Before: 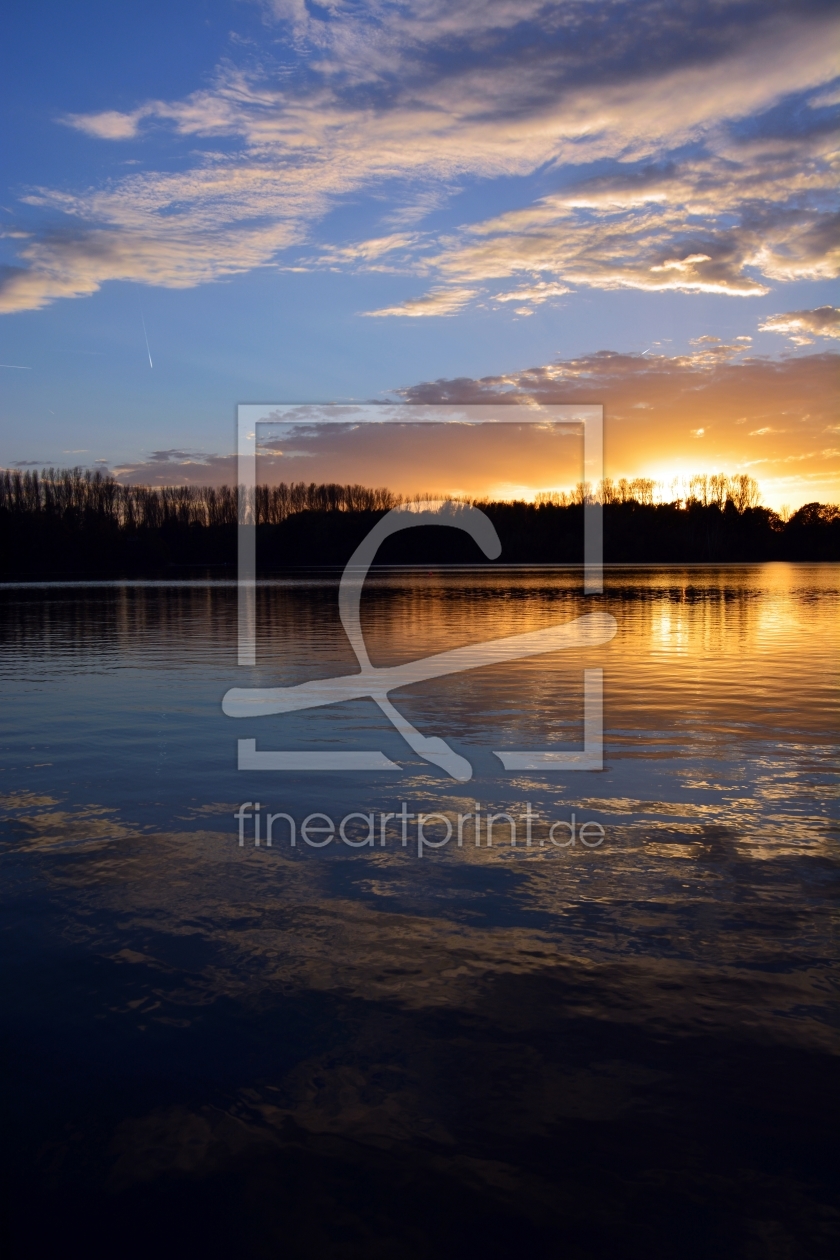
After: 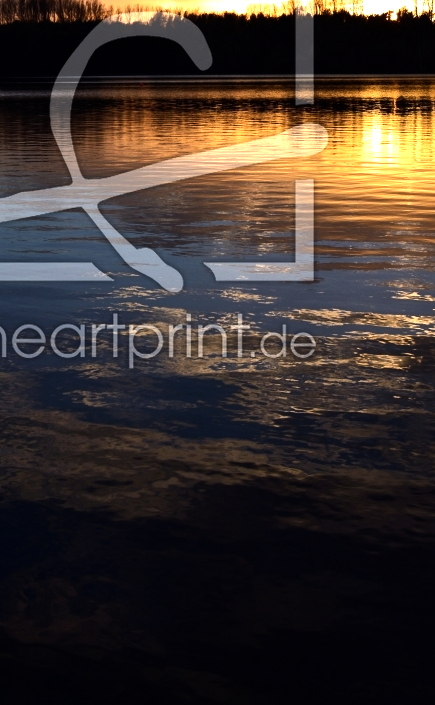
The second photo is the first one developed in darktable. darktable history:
tone equalizer: -8 EV -1.08 EV, -7 EV -1.01 EV, -6 EV -0.867 EV, -5 EV -0.578 EV, -3 EV 0.578 EV, -2 EV 0.867 EV, -1 EV 1.01 EV, +0 EV 1.08 EV, edges refinement/feathering 500, mask exposure compensation -1.57 EV, preserve details no
crop: left 34.479%, top 38.822%, right 13.718%, bottom 5.172%
